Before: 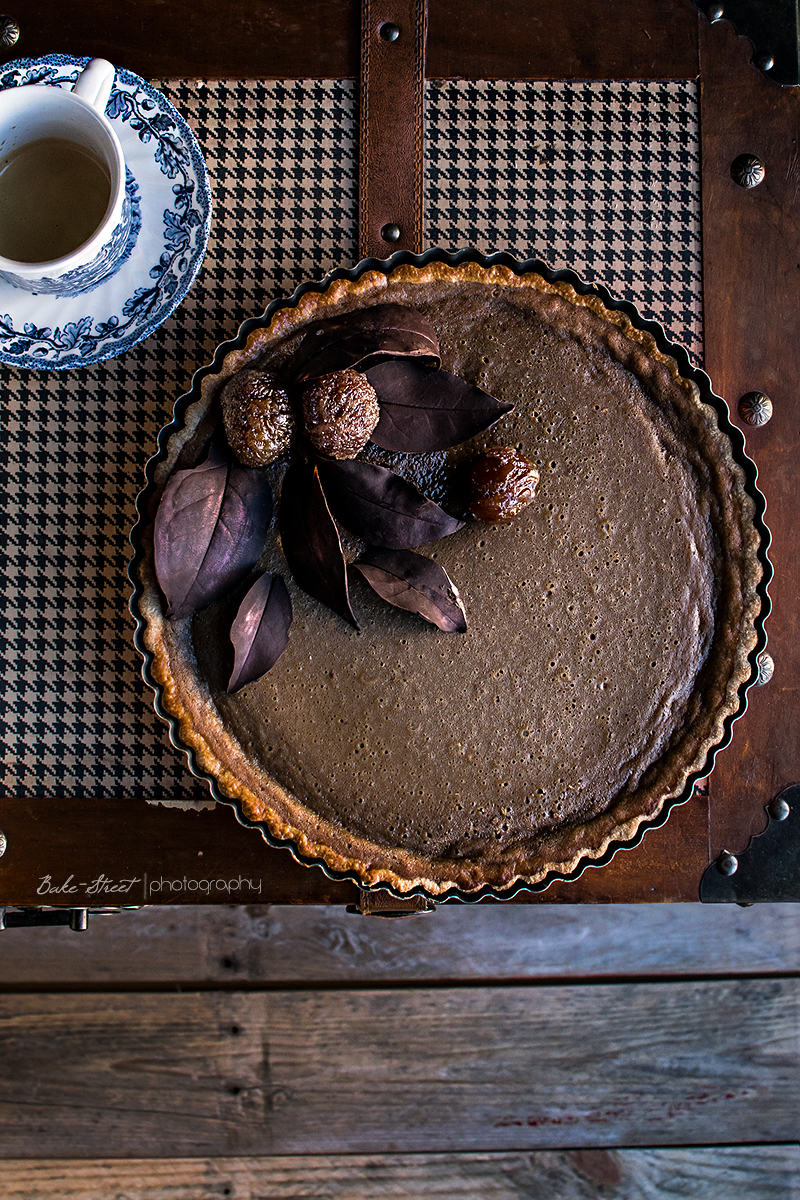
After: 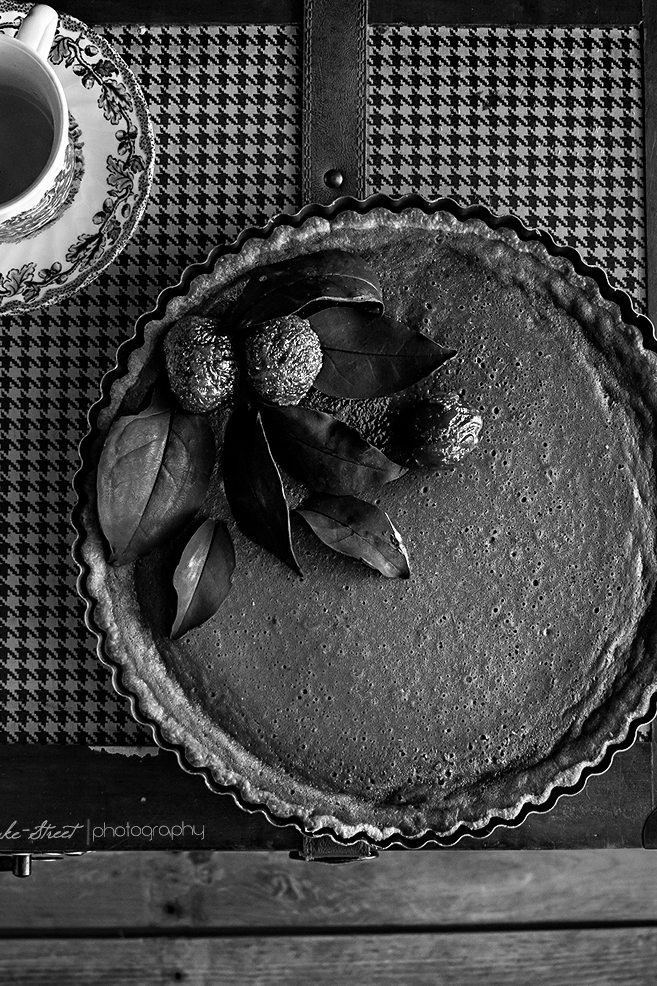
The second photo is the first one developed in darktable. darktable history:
crop and rotate: left 7.196%, top 4.574%, right 10.605%, bottom 13.178%
monochrome: on, module defaults
